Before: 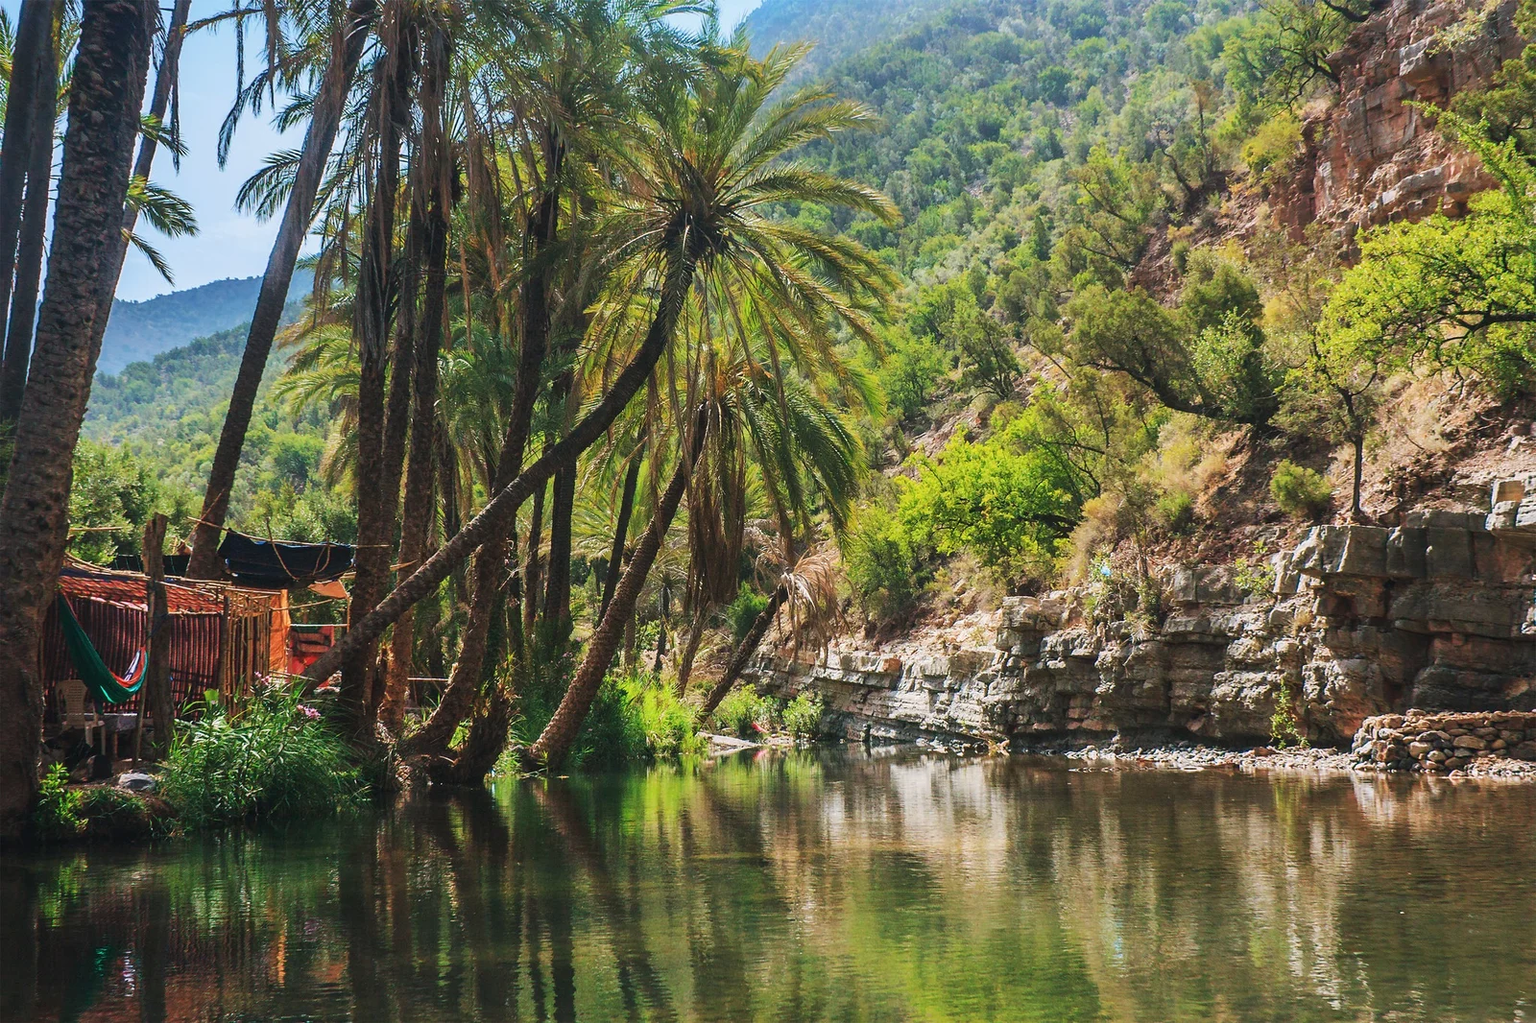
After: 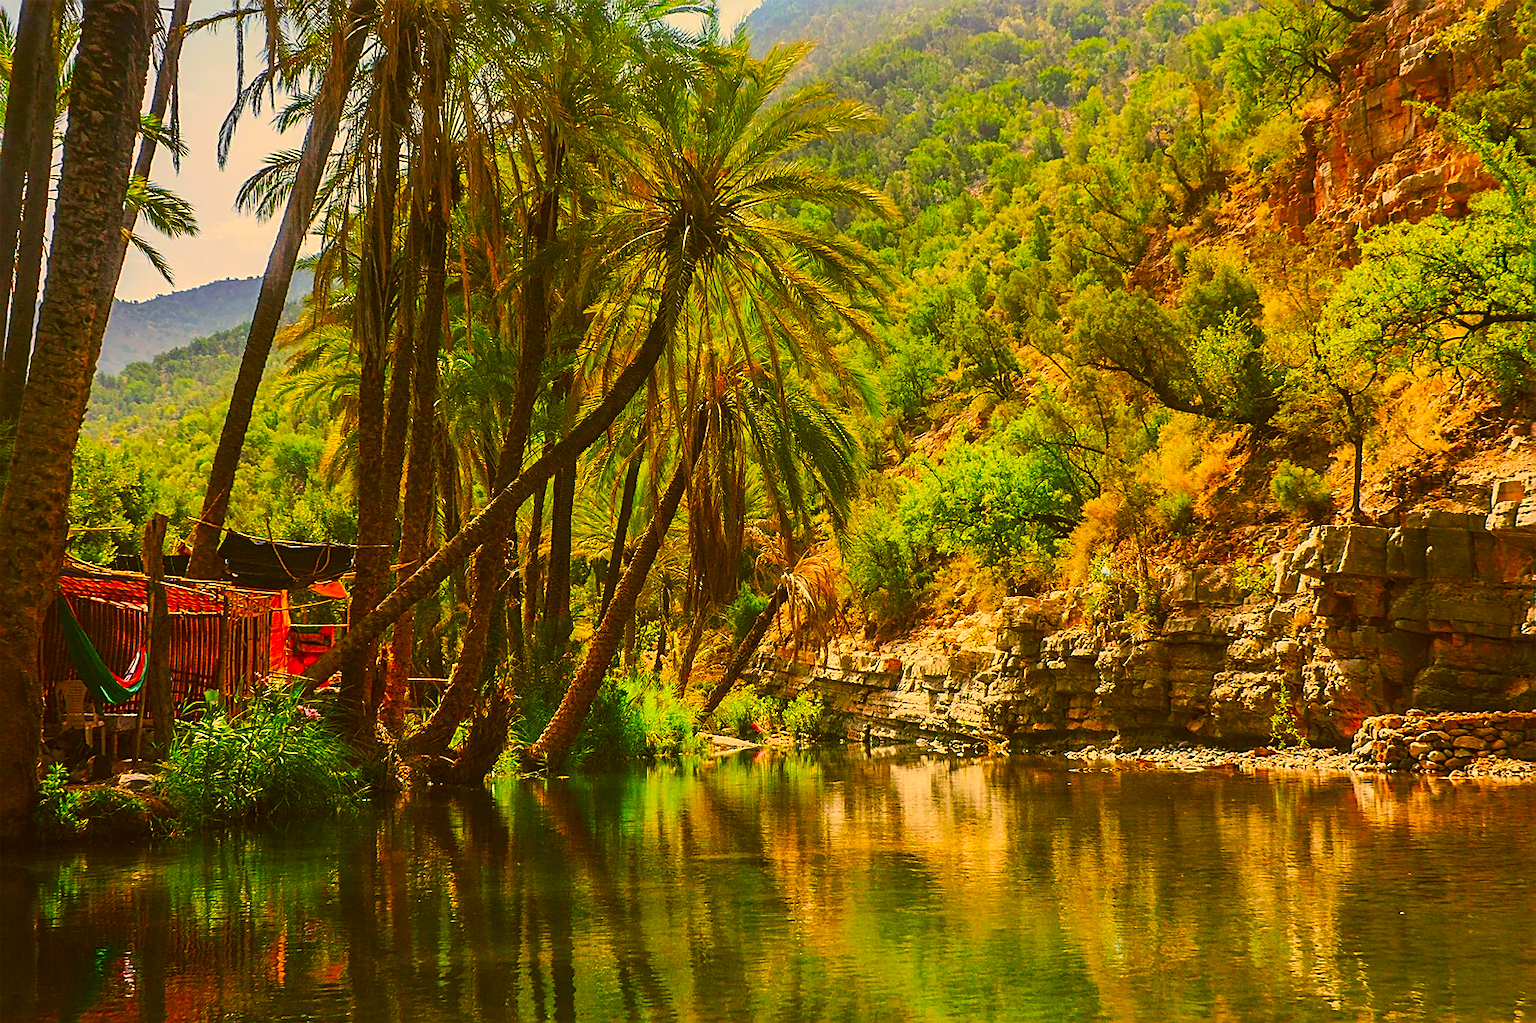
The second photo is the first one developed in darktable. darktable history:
sharpen: on, module defaults
color correction: highlights a* 10.44, highlights b* 30.04, shadows a* 2.73, shadows b* 17.51, saturation 1.72
